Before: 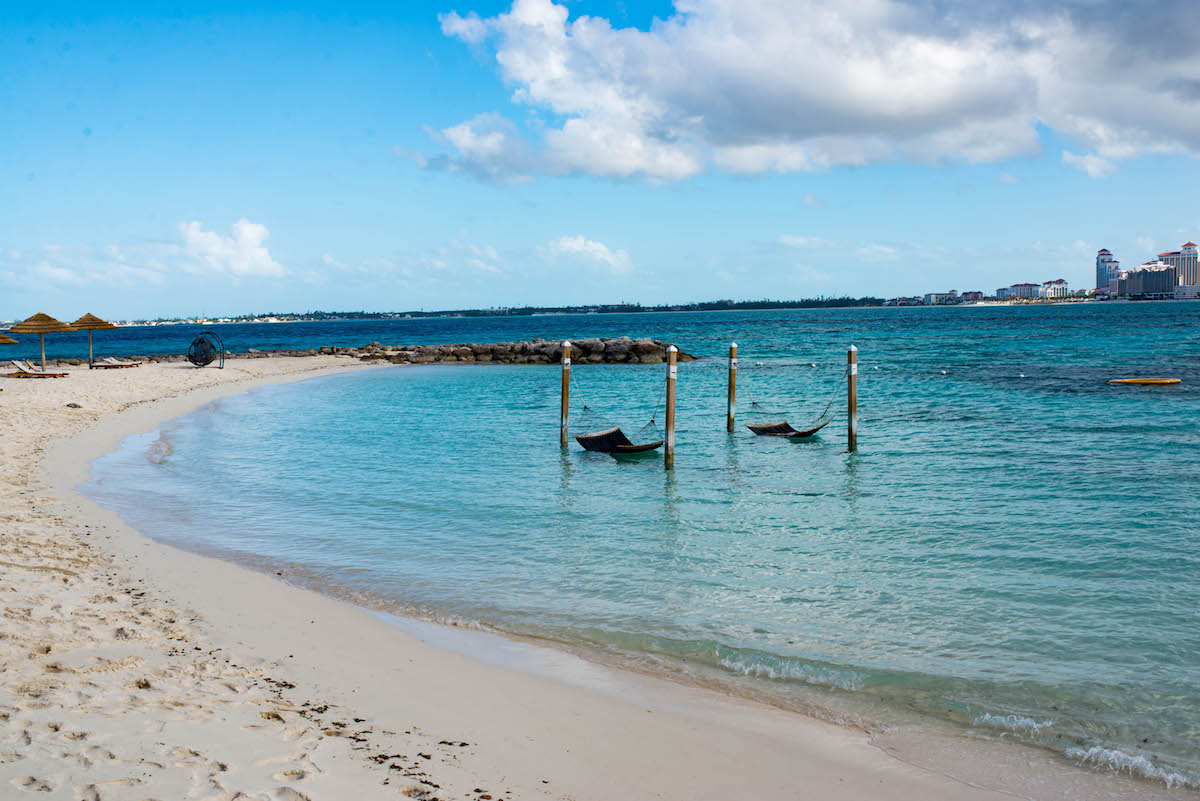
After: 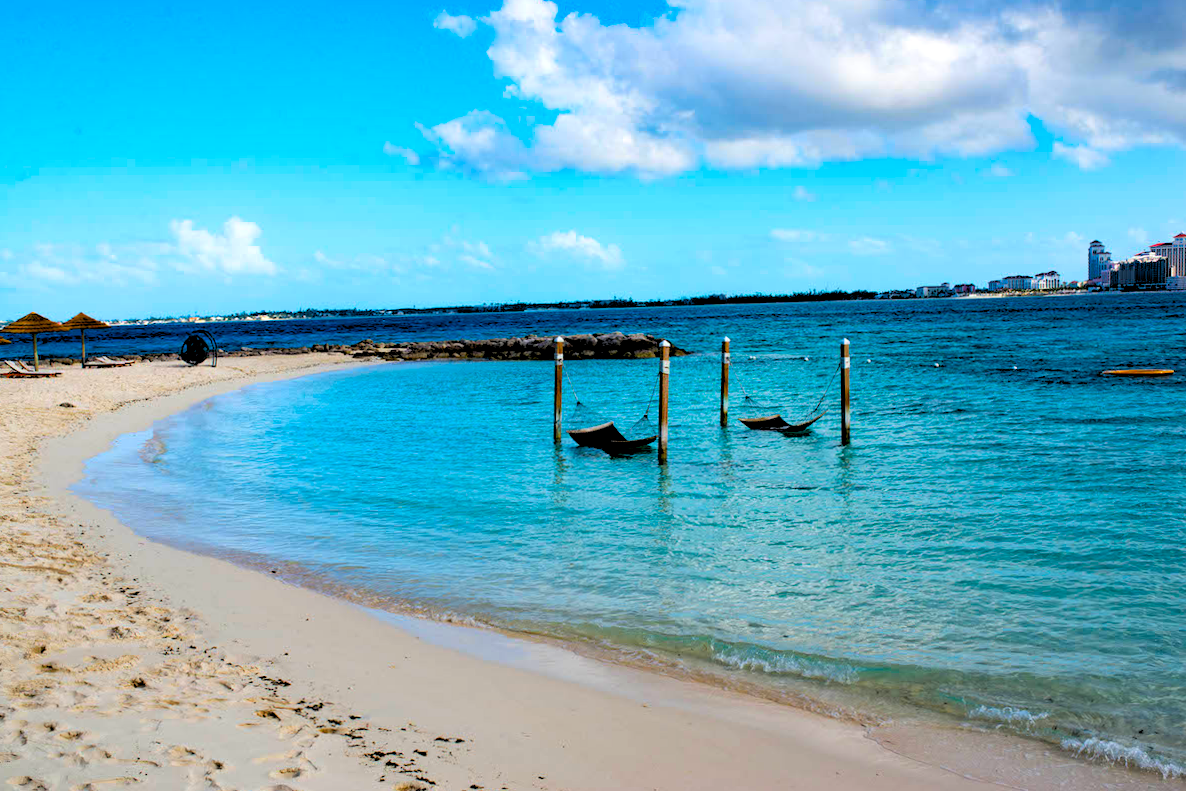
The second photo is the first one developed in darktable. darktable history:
rotate and perspective: rotation -0.45°, automatic cropping original format, crop left 0.008, crop right 0.992, crop top 0.012, crop bottom 0.988
rgb levels: levels [[0.034, 0.472, 0.904], [0, 0.5, 1], [0, 0.5, 1]]
color correction: saturation 1.8
